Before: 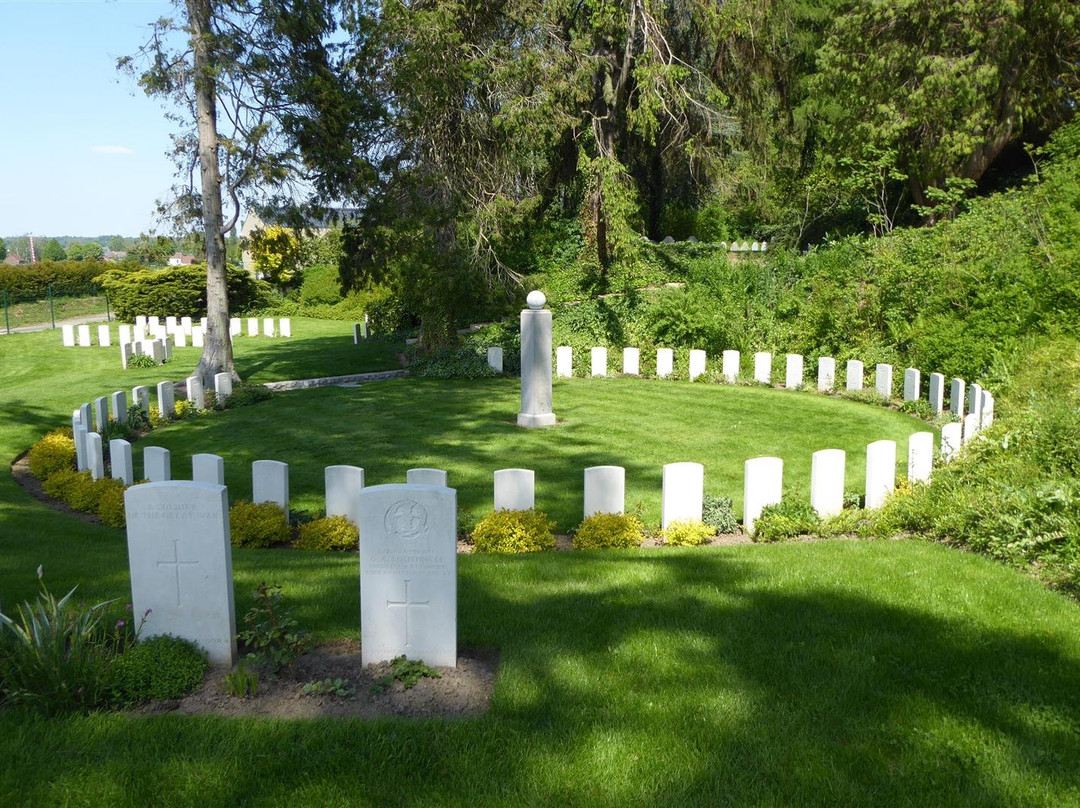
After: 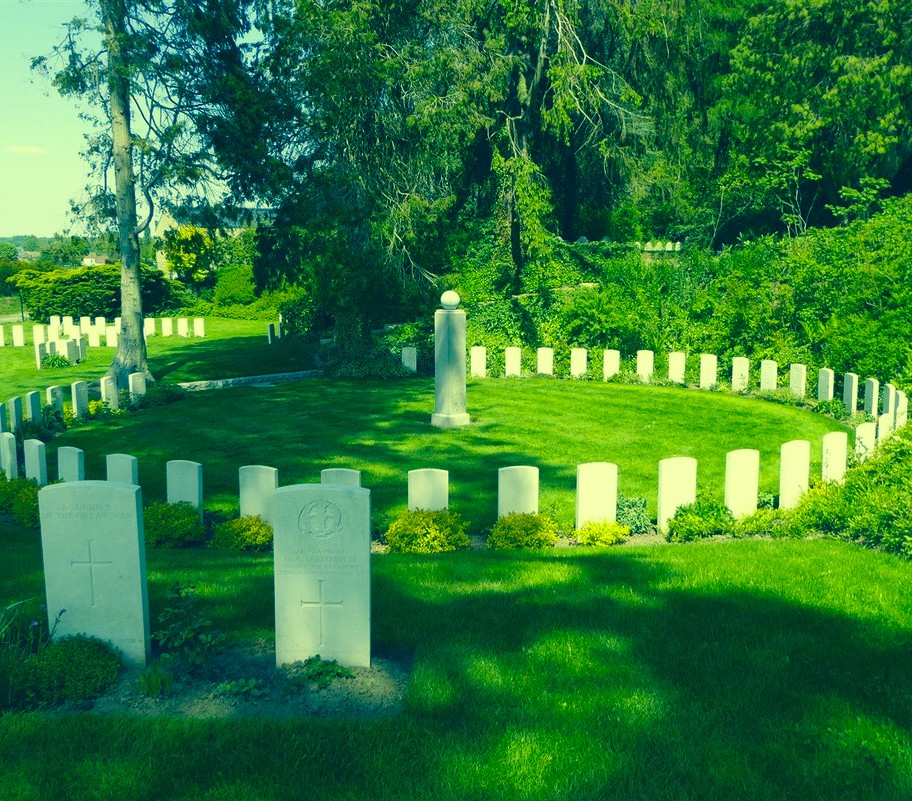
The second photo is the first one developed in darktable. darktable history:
color correction: highlights a* -15.58, highlights b* 40, shadows a* -40, shadows b* -26.18
crop: left 8.026%, right 7.374%
